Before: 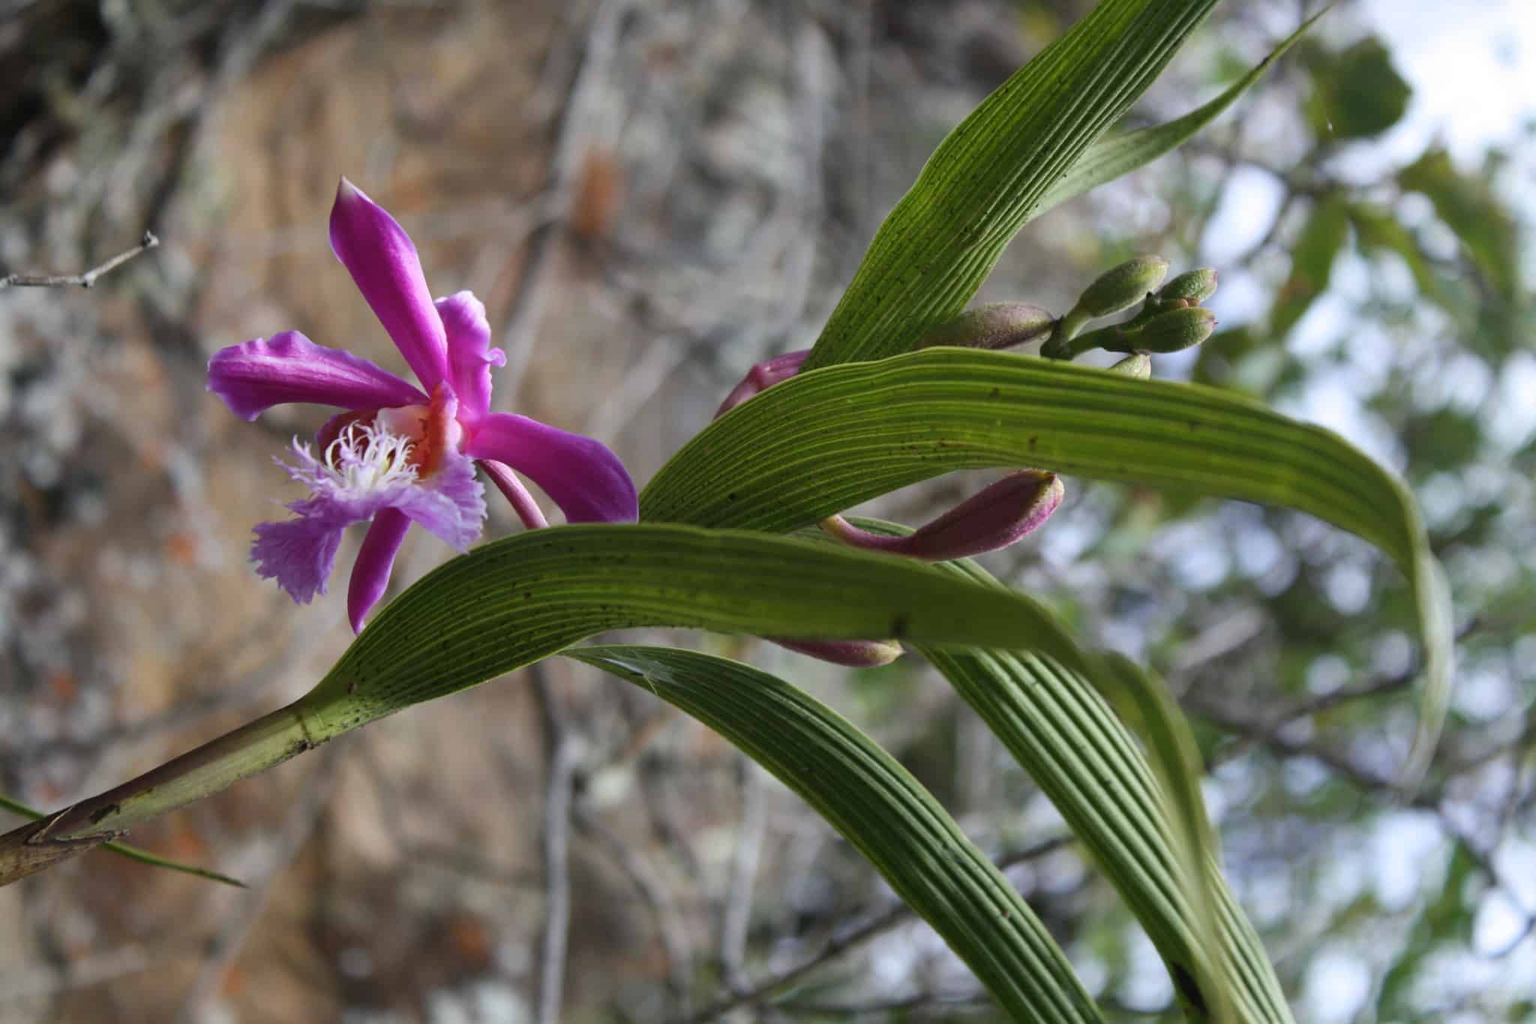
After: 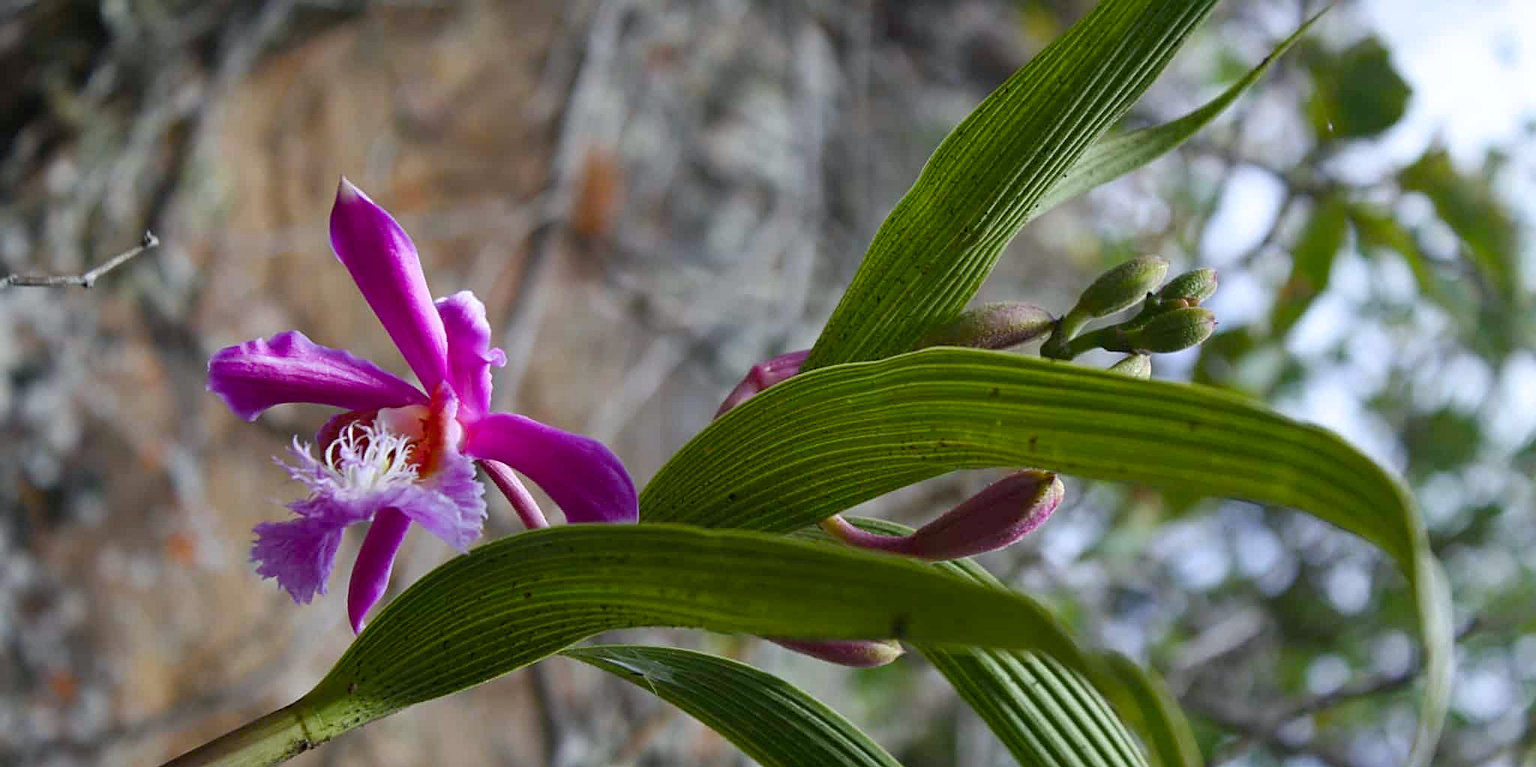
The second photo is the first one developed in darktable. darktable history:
color balance rgb: perceptual saturation grading › global saturation 20%, perceptual saturation grading › highlights -25%, perceptual saturation grading › shadows 25%
crop: bottom 24.988%
sharpen: on, module defaults
white balance: red 0.982, blue 1.018
